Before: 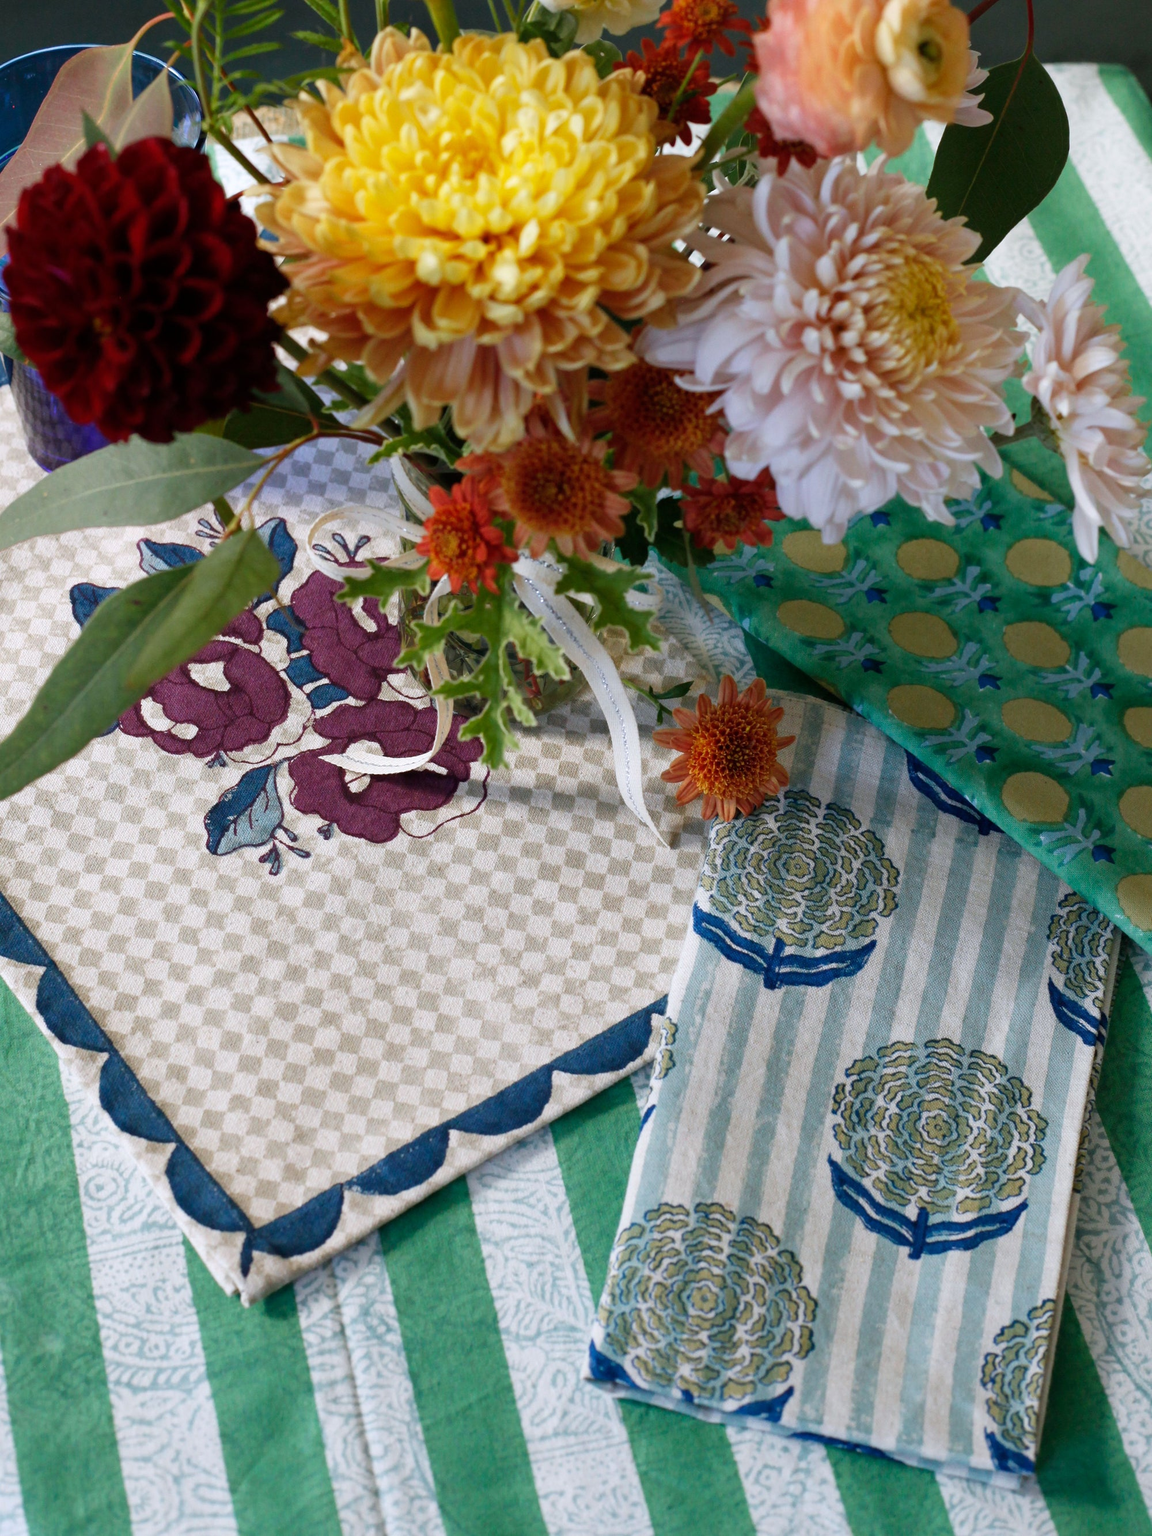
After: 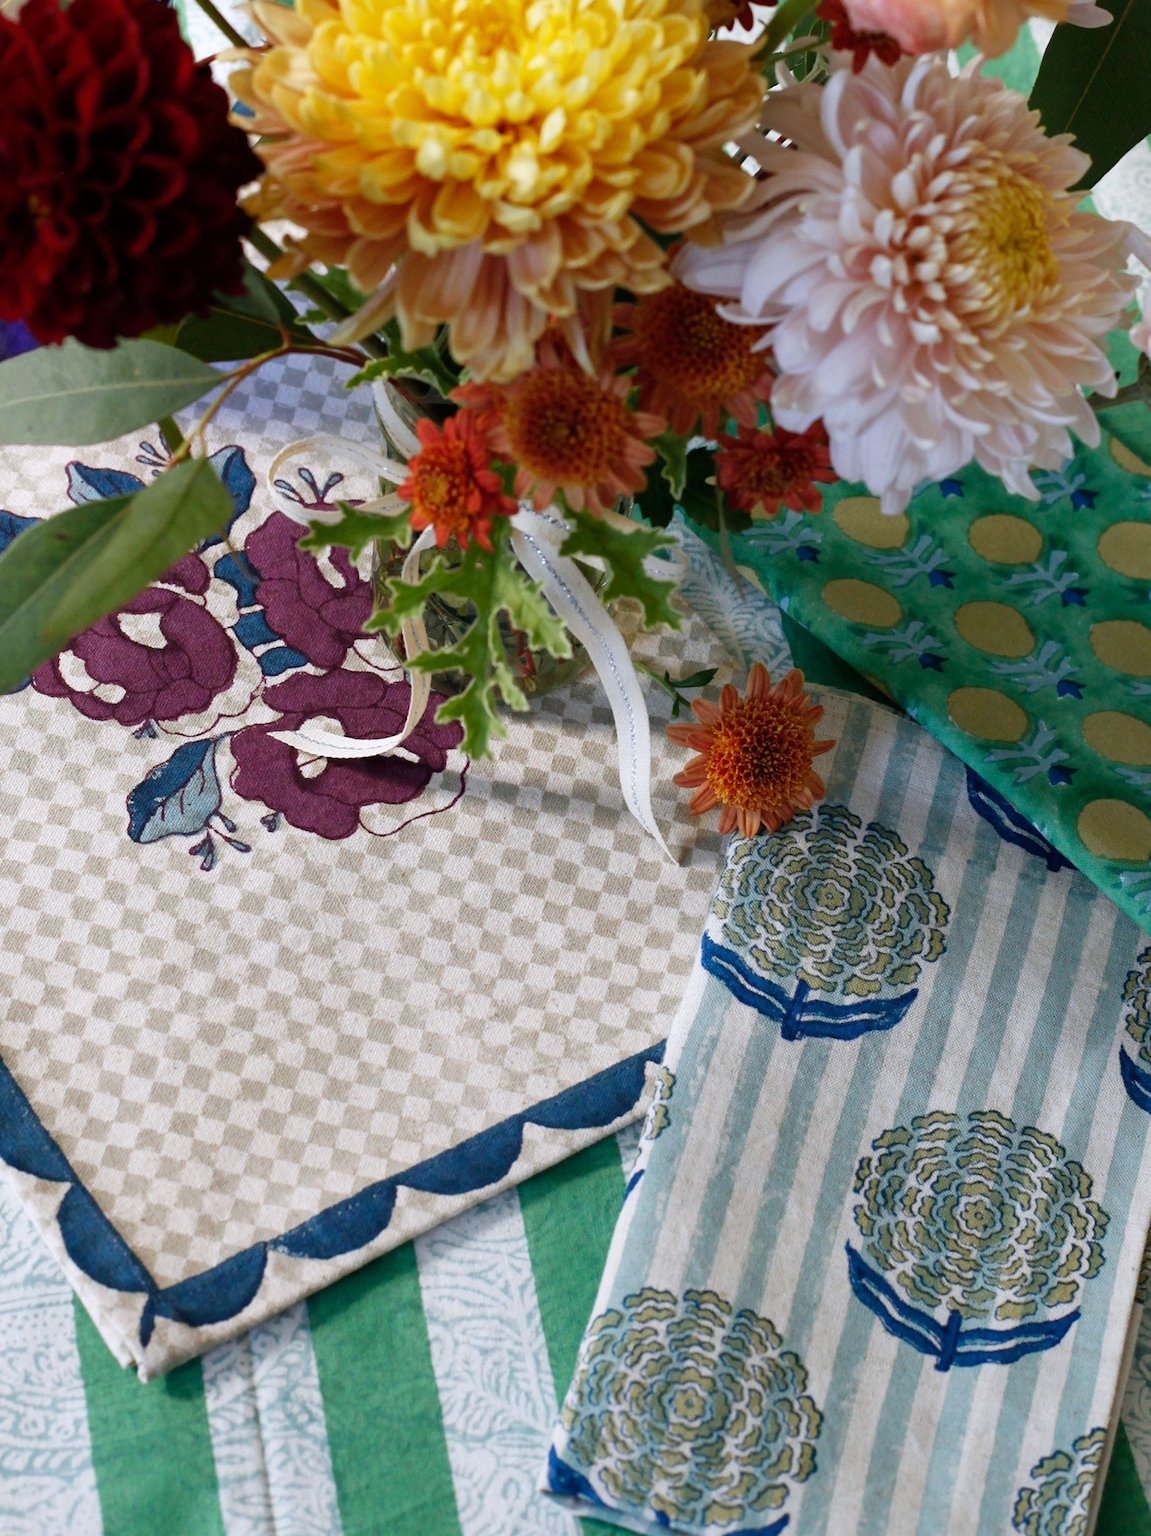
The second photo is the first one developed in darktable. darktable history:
white balance: emerald 1
crop and rotate: angle -3.27°, left 5.211%, top 5.211%, right 4.607%, bottom 4.607%
